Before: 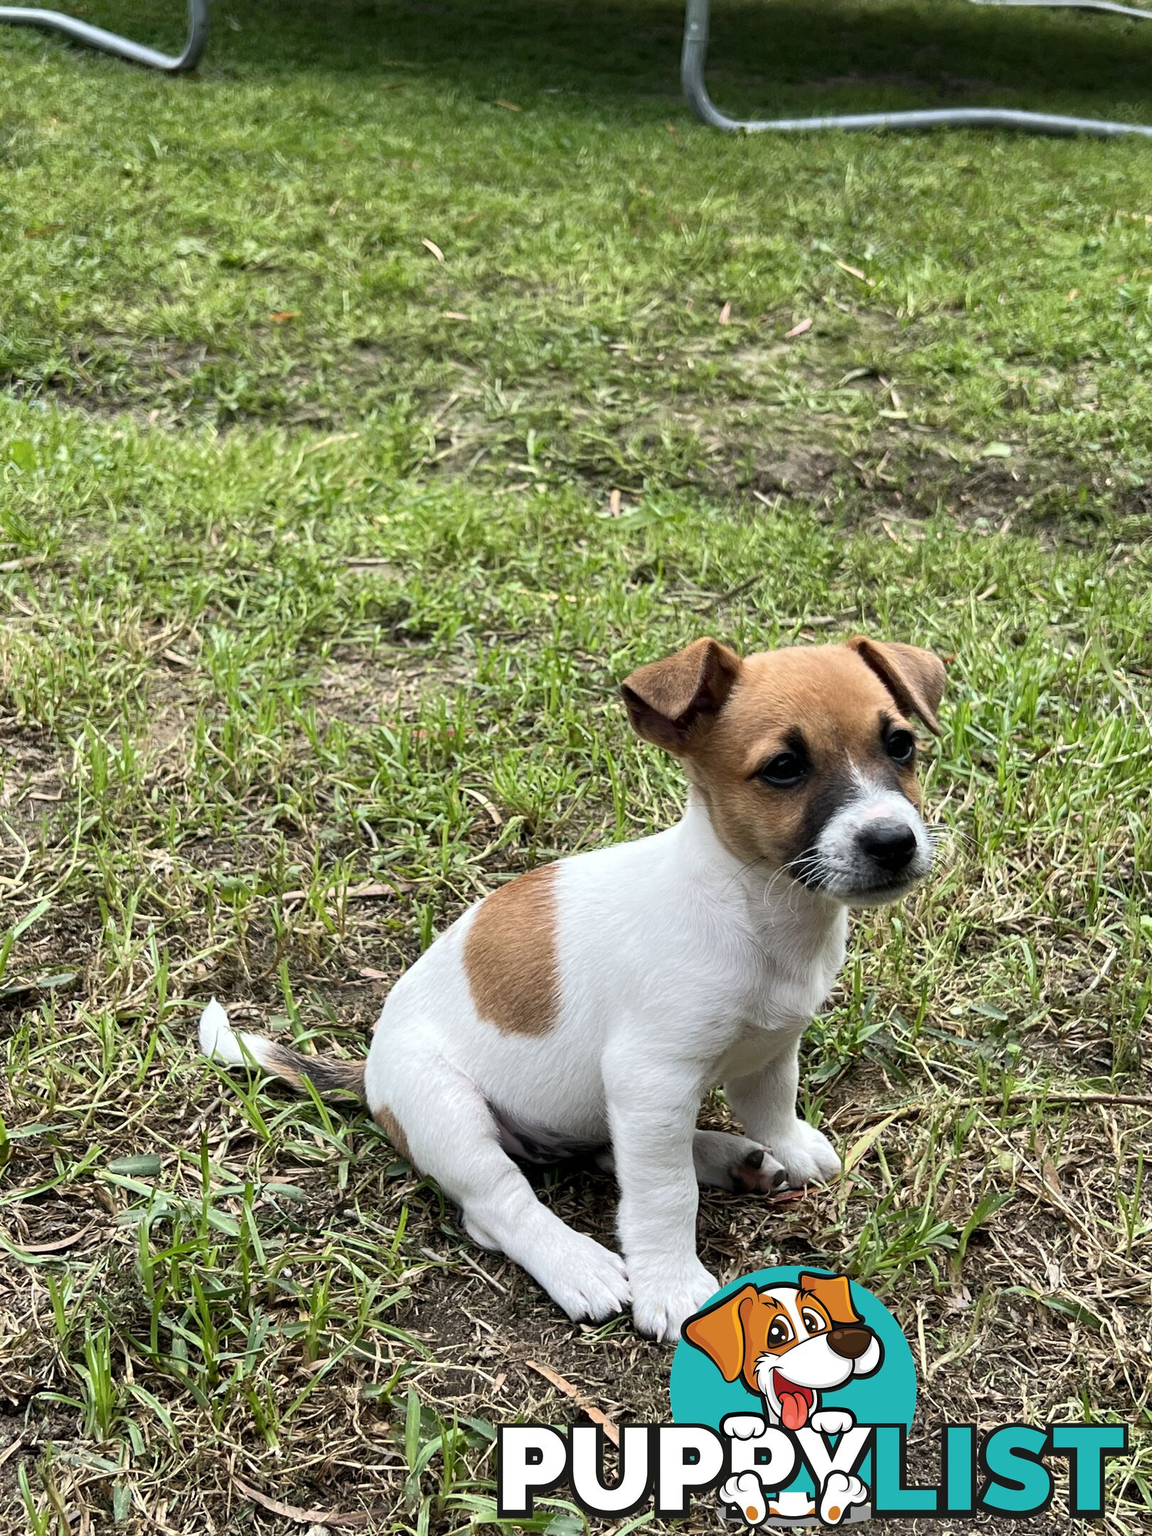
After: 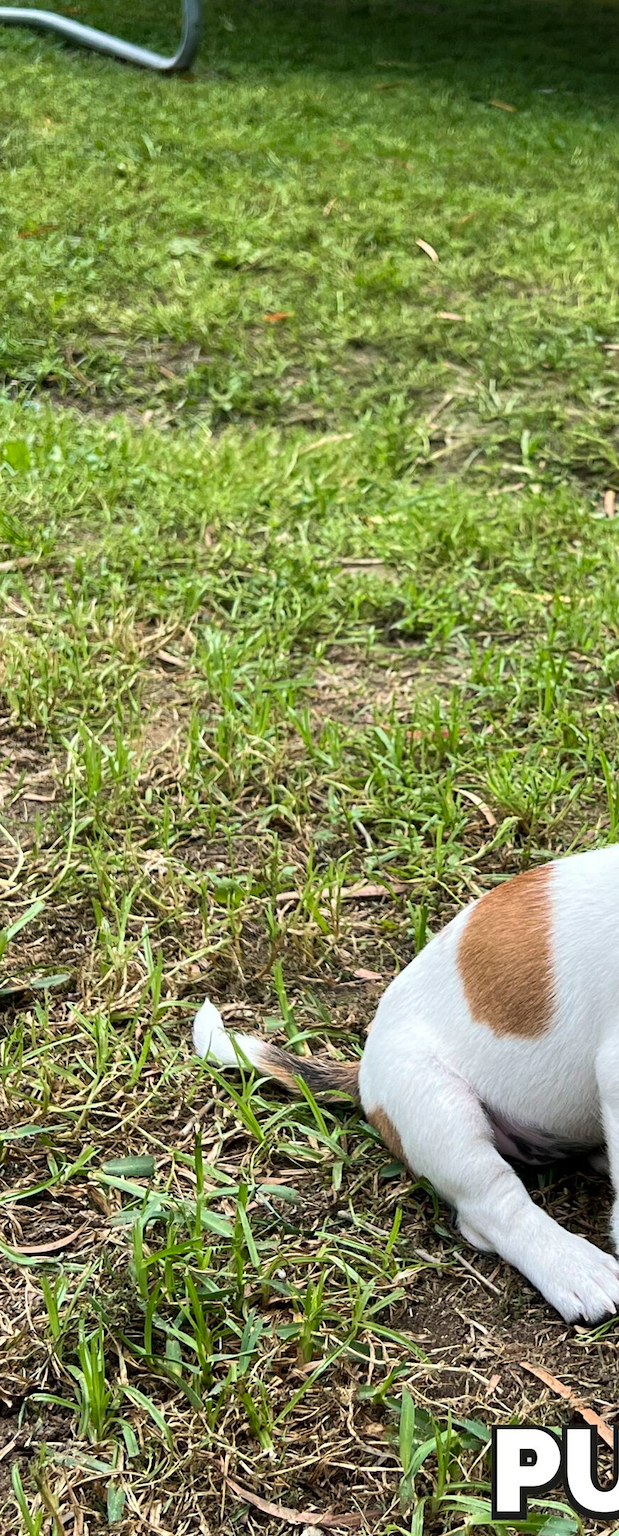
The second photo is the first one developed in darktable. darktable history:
crop: left 0.587%, right 45.588%, bottom 0.086%
velvia: on, module defaults
